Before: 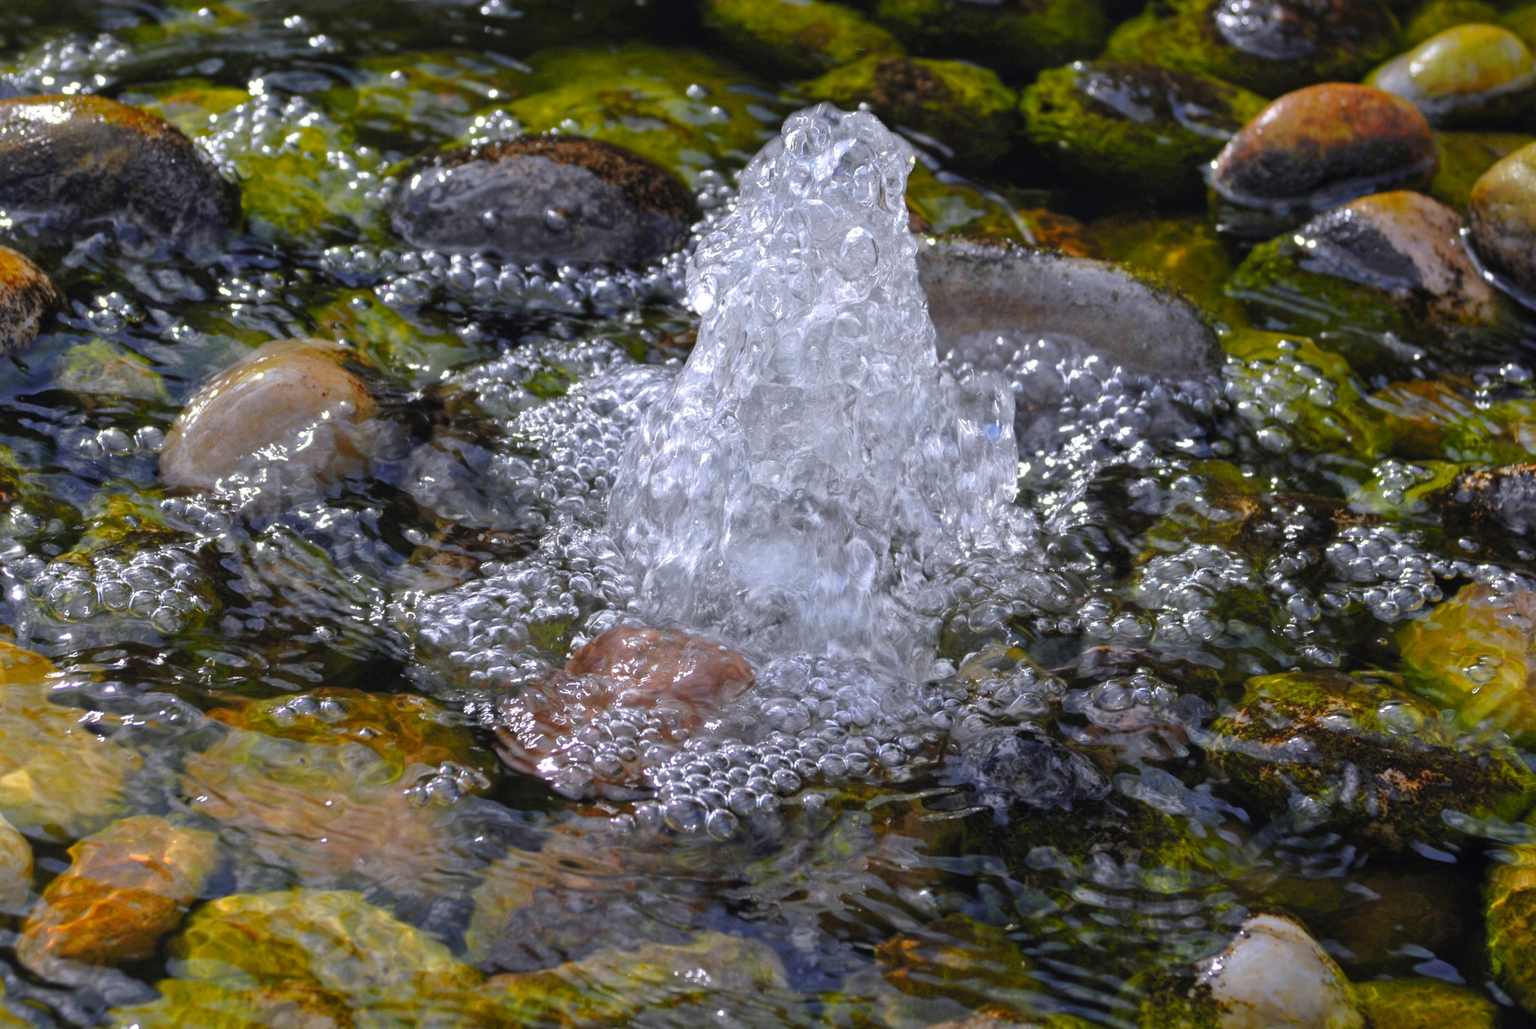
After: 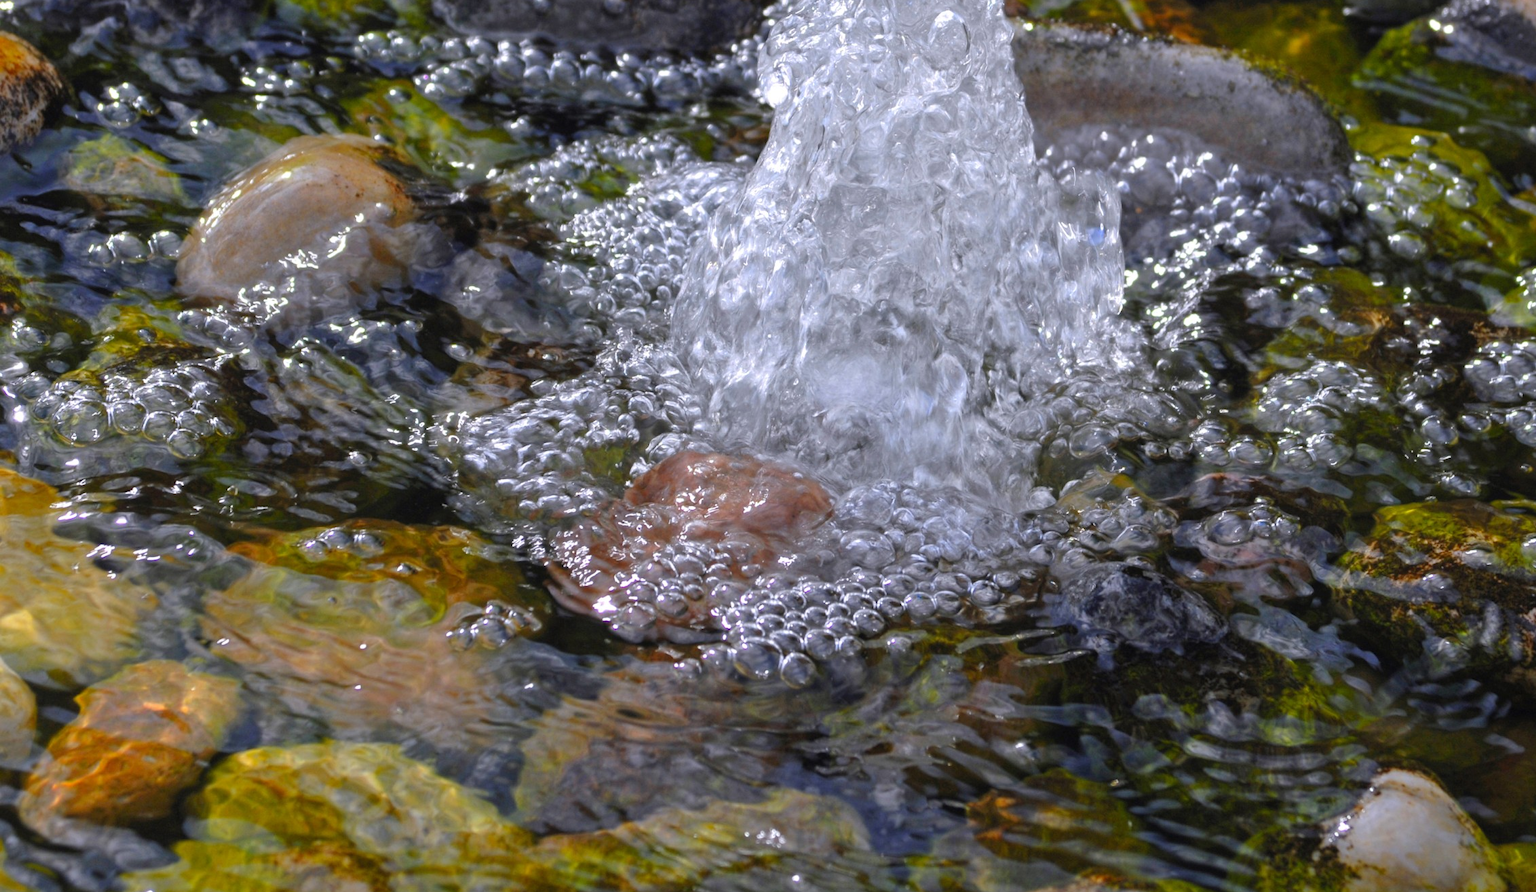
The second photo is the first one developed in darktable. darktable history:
crop: top 21.175%, right 9.4%, bottom 0.249%
